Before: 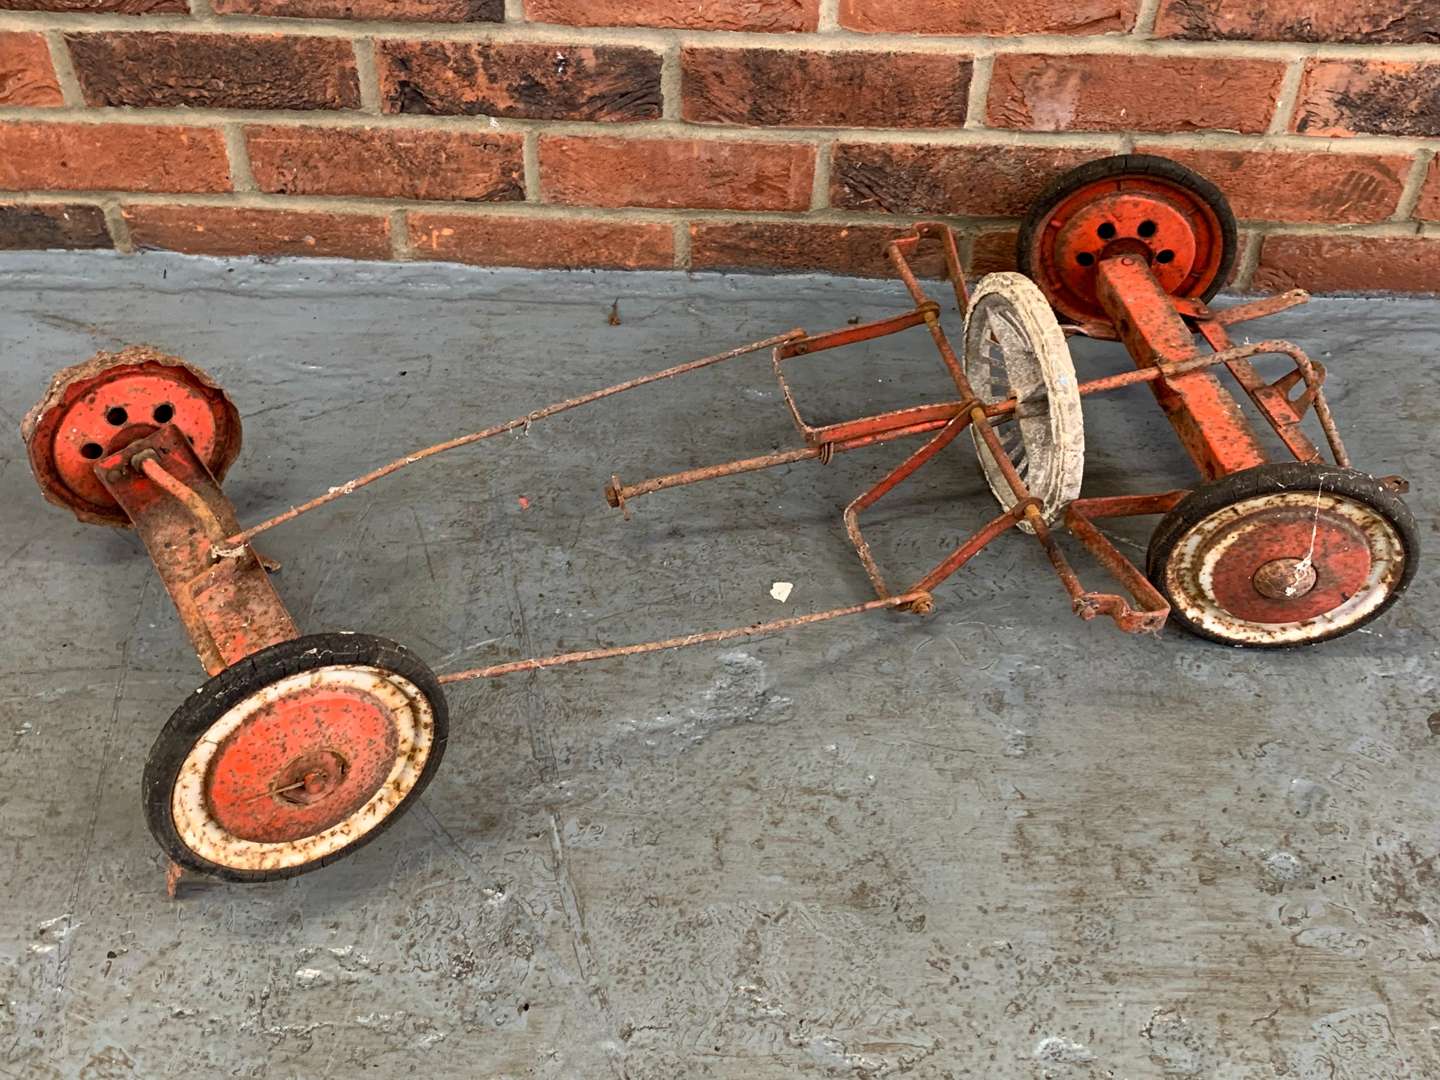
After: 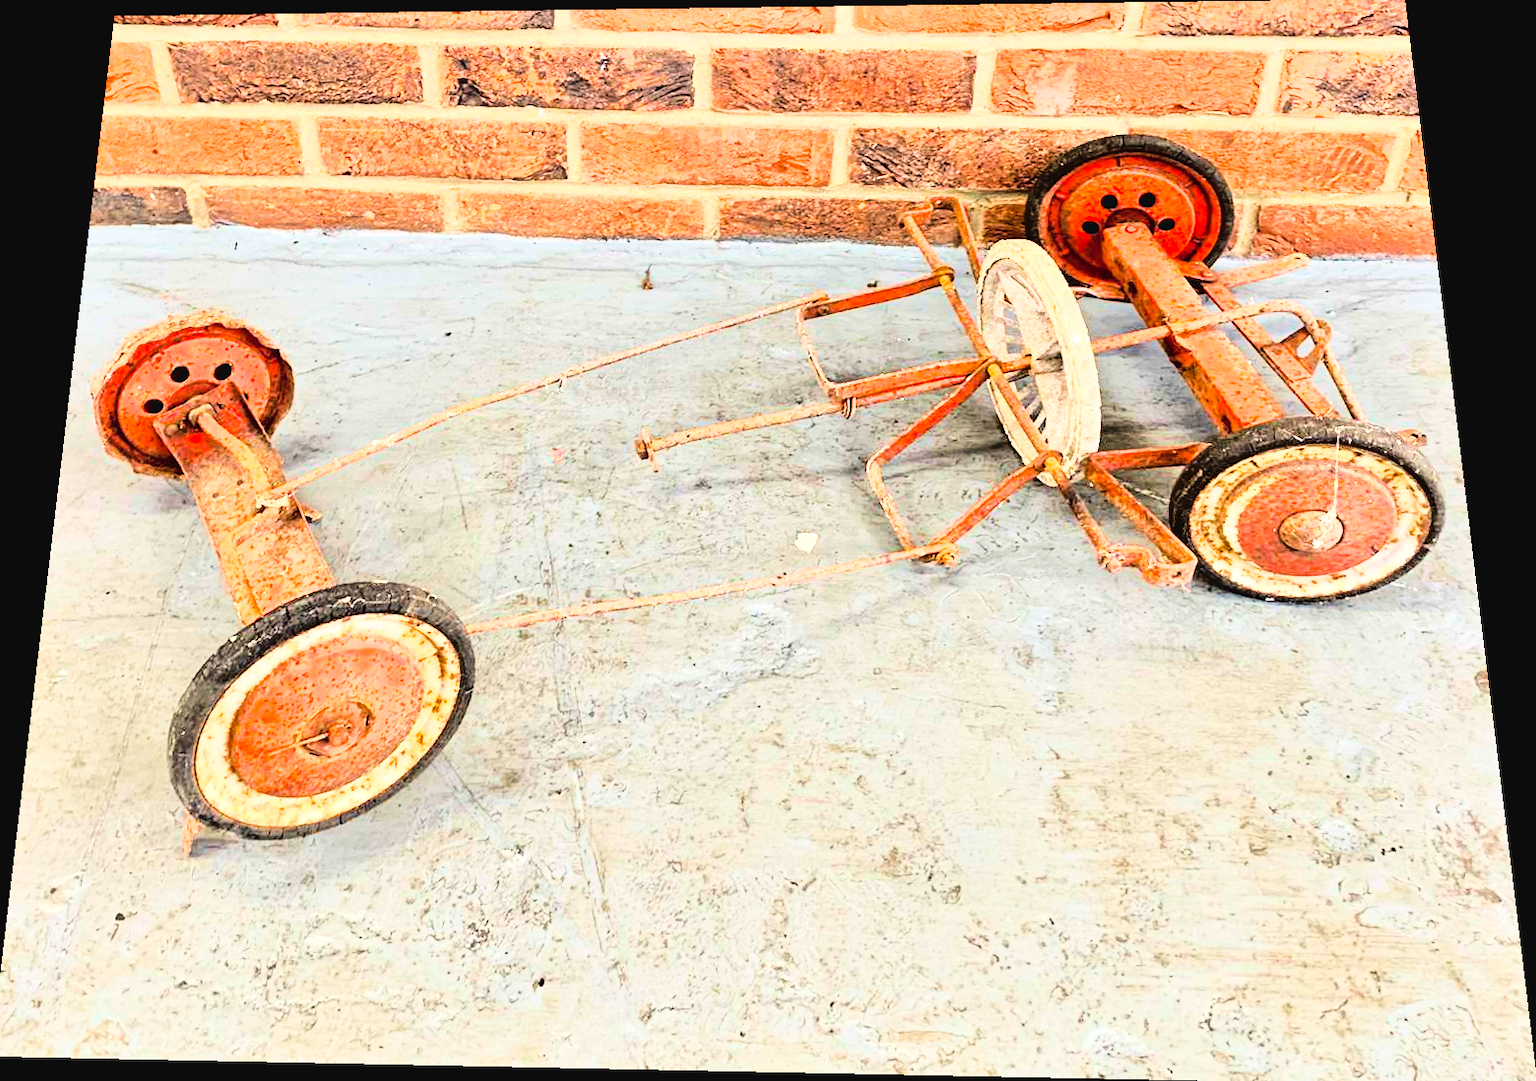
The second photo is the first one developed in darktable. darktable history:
tone equalizer: -7 EV 0.15 EV, -6 EV 0.6 EV, -5 EV 1.15 EV, -4 EV 1.33 EV, -3 EV 1.15 EV, -2 EV 0.6 EV, -1 EV 0.15 EV, mask exposure compensation -0.5 EV
rotate and perspective: rotation 0.128°, lens shift (vertical) -0.181, lens shift (horizontal) -0.044, shear 0.001, automatic cropping off
crop and rotate: left 0.614%, top 0.179%, bottom 0.309%
shadows and highlights: shadows 25, highlights -25
color balance rgb: shadows fall-off 101%, linear chroma grading › mid-tones 7.63%, perceptual saturation grading › mid-tones 11.68%, mask middle-gray fulcrum 22.45%, global vibrance 10.11%, saturation formula JzAzBz (2021)
tone curve: curves: ch0 [(0, 0.028) (0.138, 0.156) (0.468, 0.516) (0.754, 0.823) (1, 1)], color space Lab, linked channels, preserve colors none
rgb curve: curves: ch0 [(0, 0) (0.21, 0.15) (0.24, 0.21) (0.5, 0.75) (0.75, 0.96) (0.89, 0.99) (1, 1)]; ch1 [(0, 0.02) (0.21, 0.13) (0.25, 0.2) (0.5, 0.67) (0.75, 0.9) (0.89, 0.97) (1, 1)]; ch2 [(0, 0.02) (0.21, 0.13) (0.25, 0.2) (0.5, 0.67) (0.75, 0.9) (0.89, 0.97) (1, 1)], compensate middle gray true
